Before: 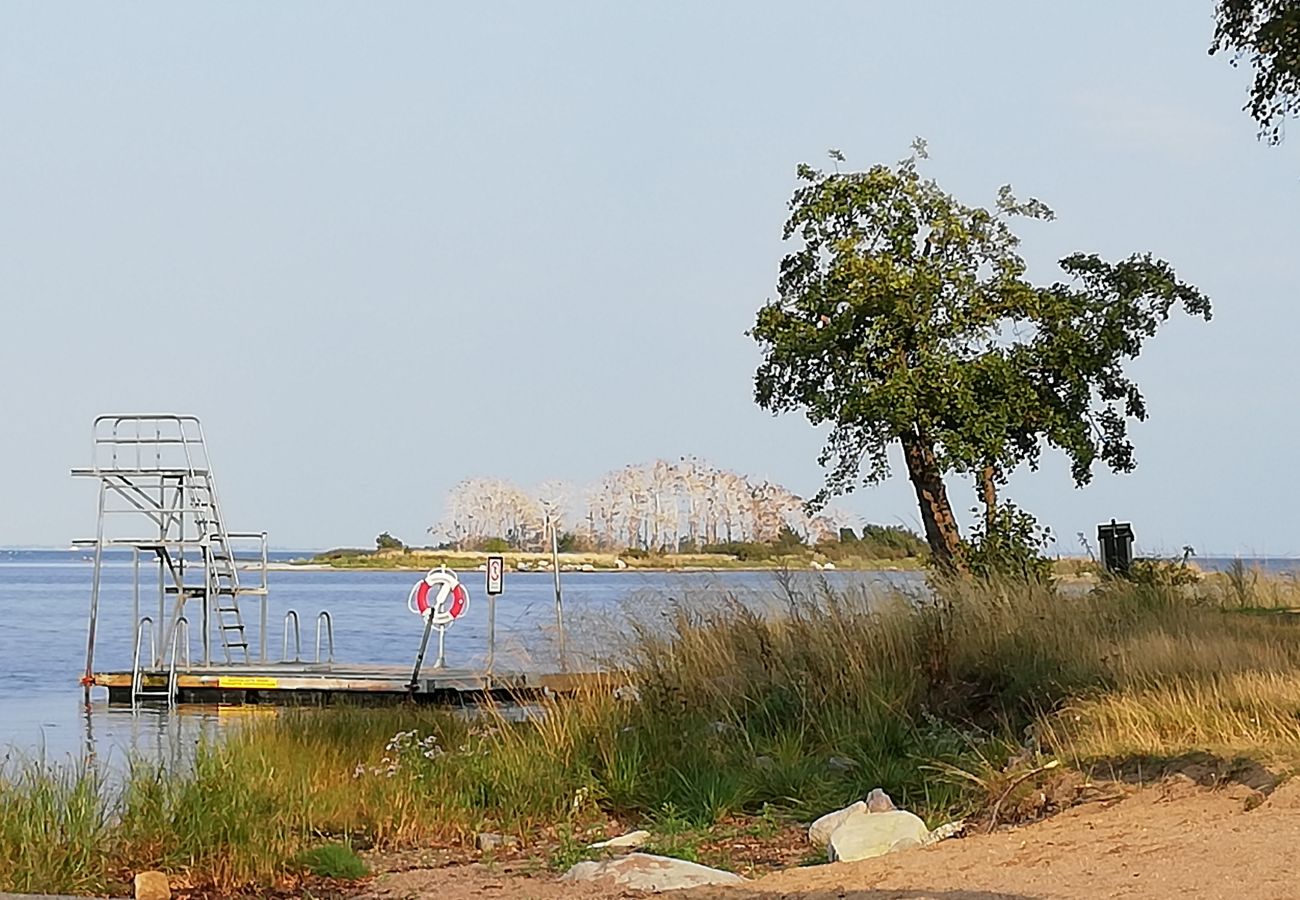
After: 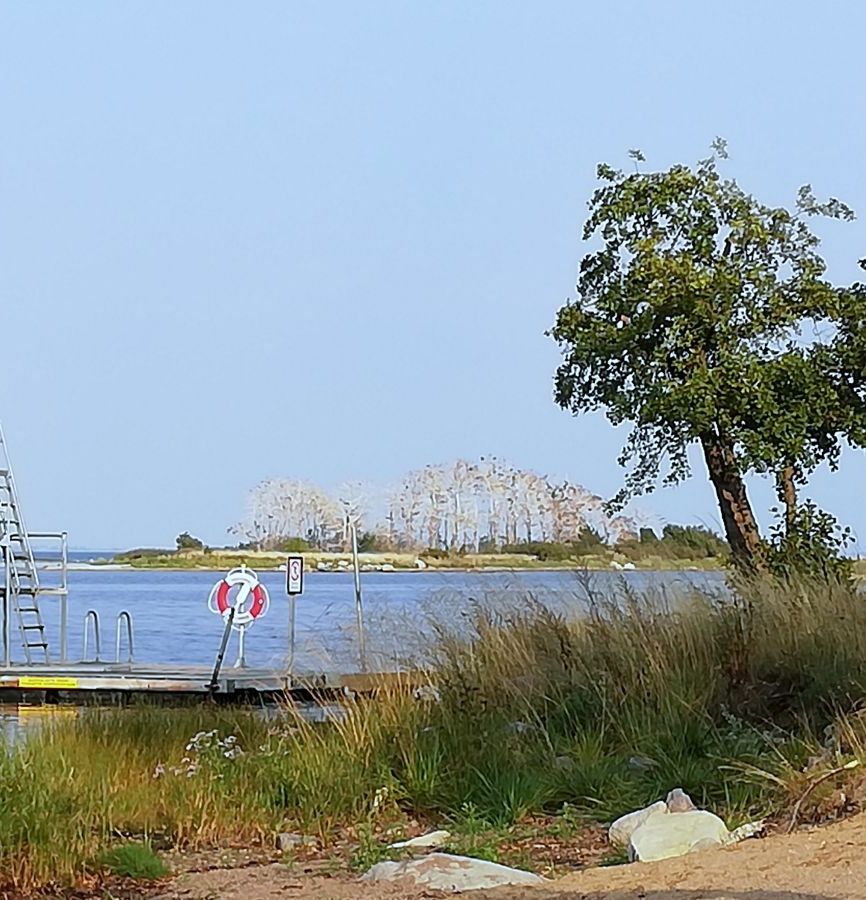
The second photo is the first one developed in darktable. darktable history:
crop: left 15.419%, right 17.914%
white balance: red 0.924, blue 1.095
